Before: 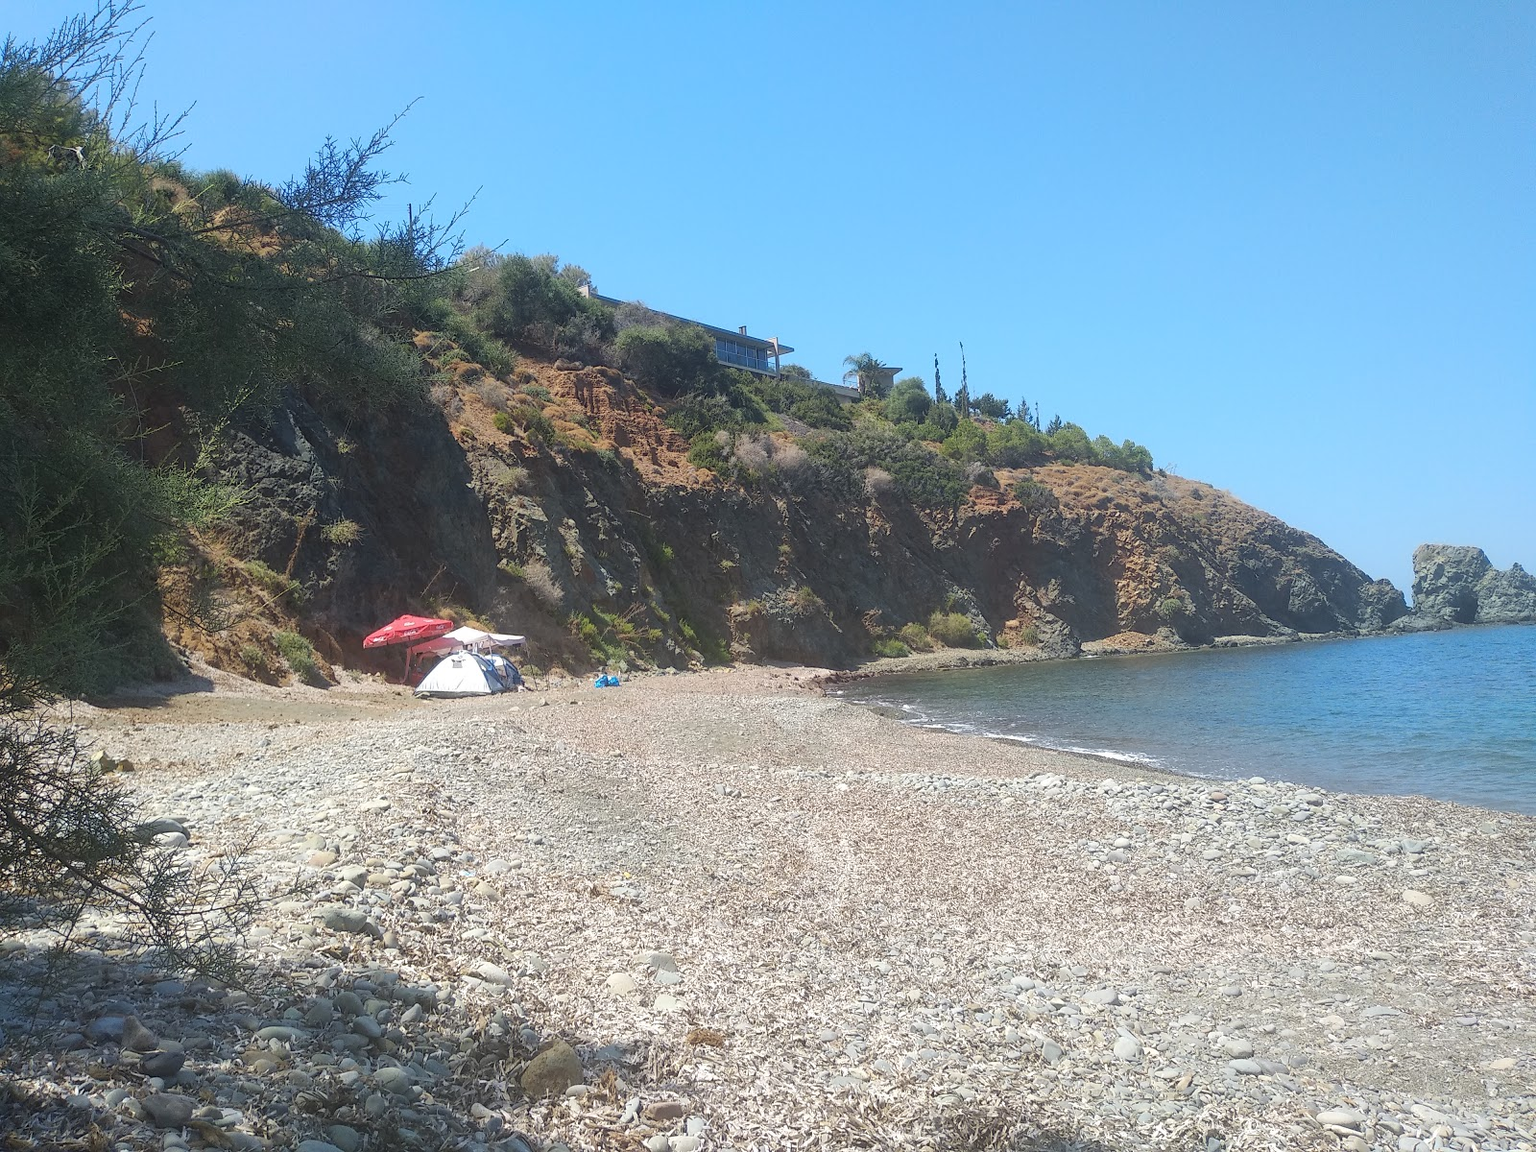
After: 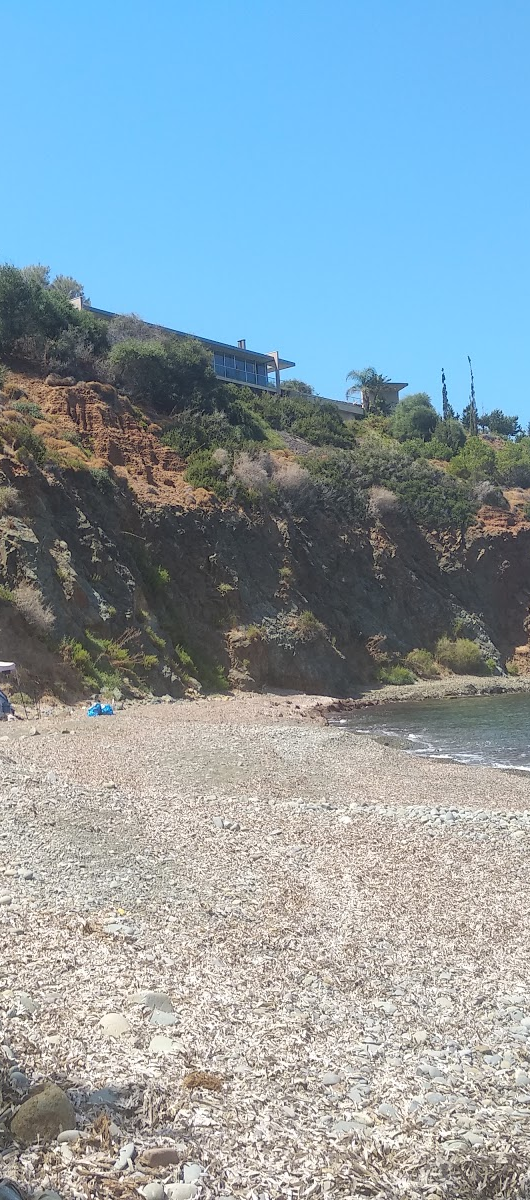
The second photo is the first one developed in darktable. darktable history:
crop: left 33.284%, right 33.544%
